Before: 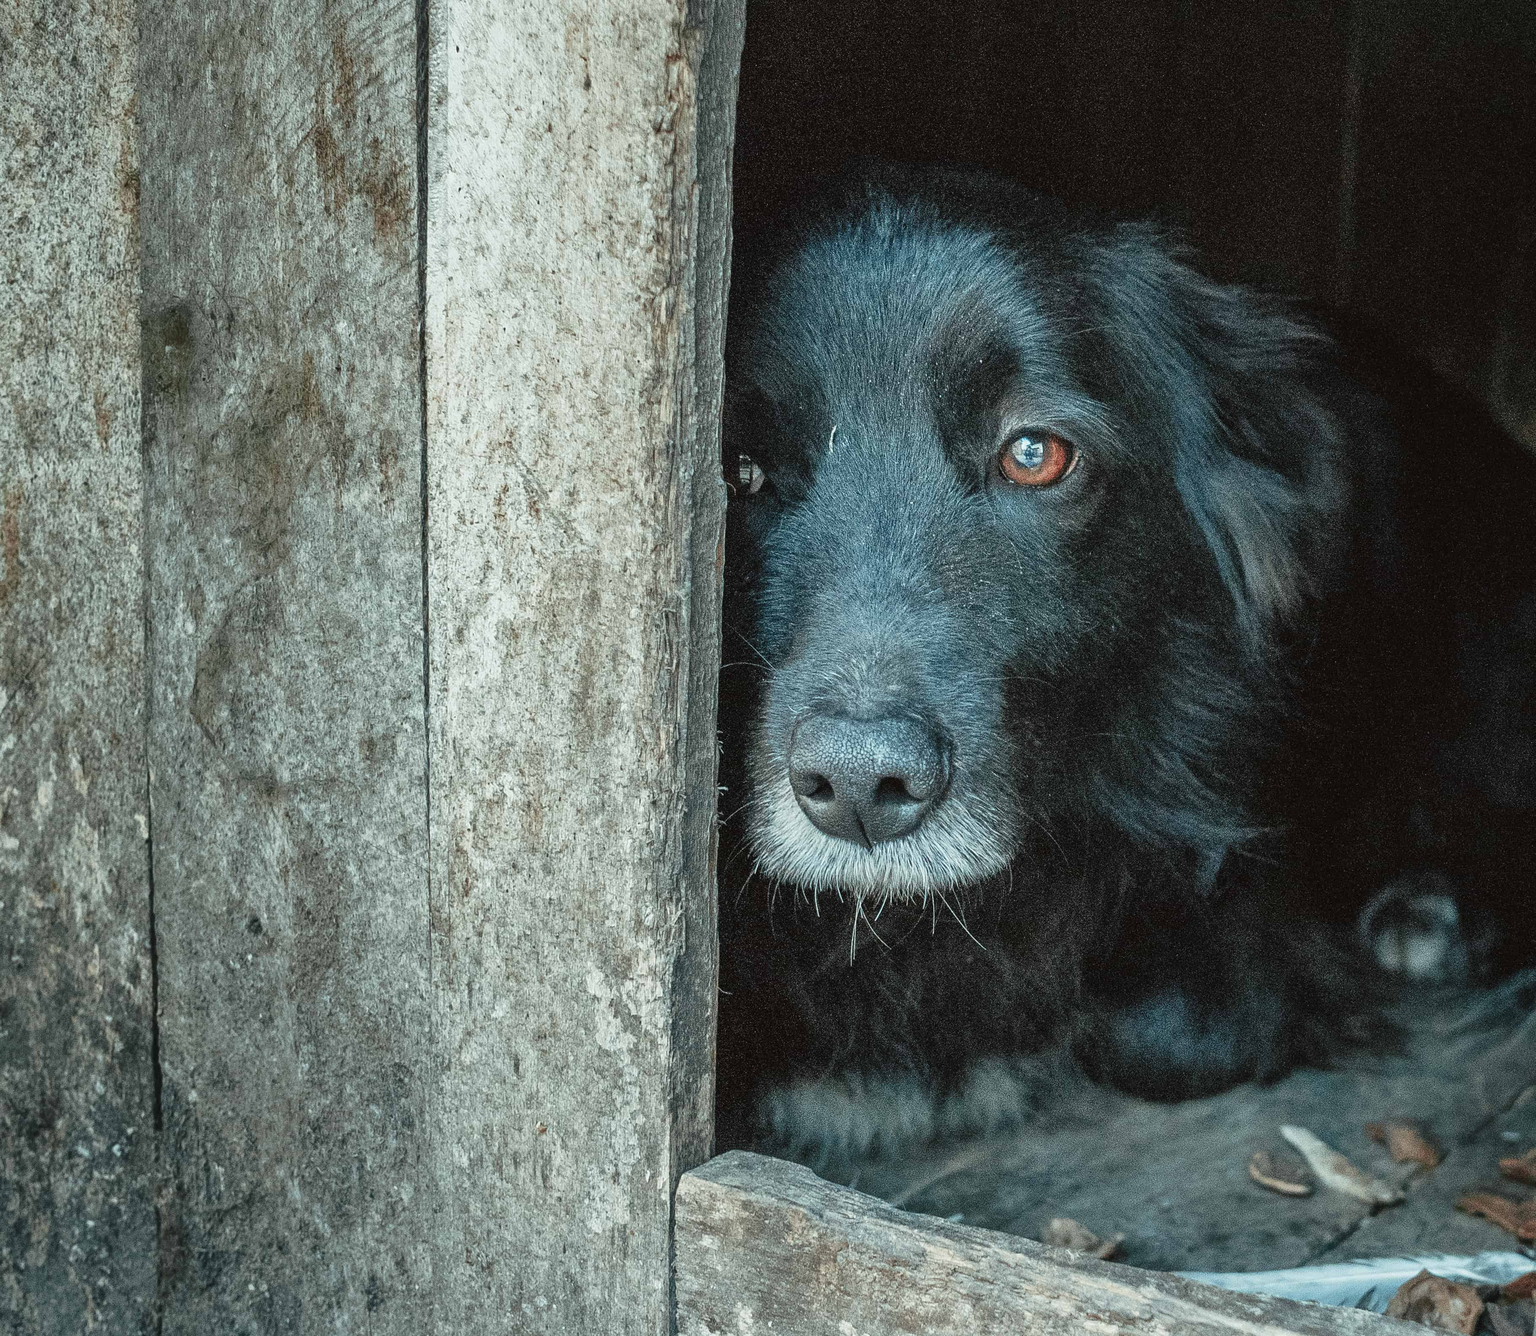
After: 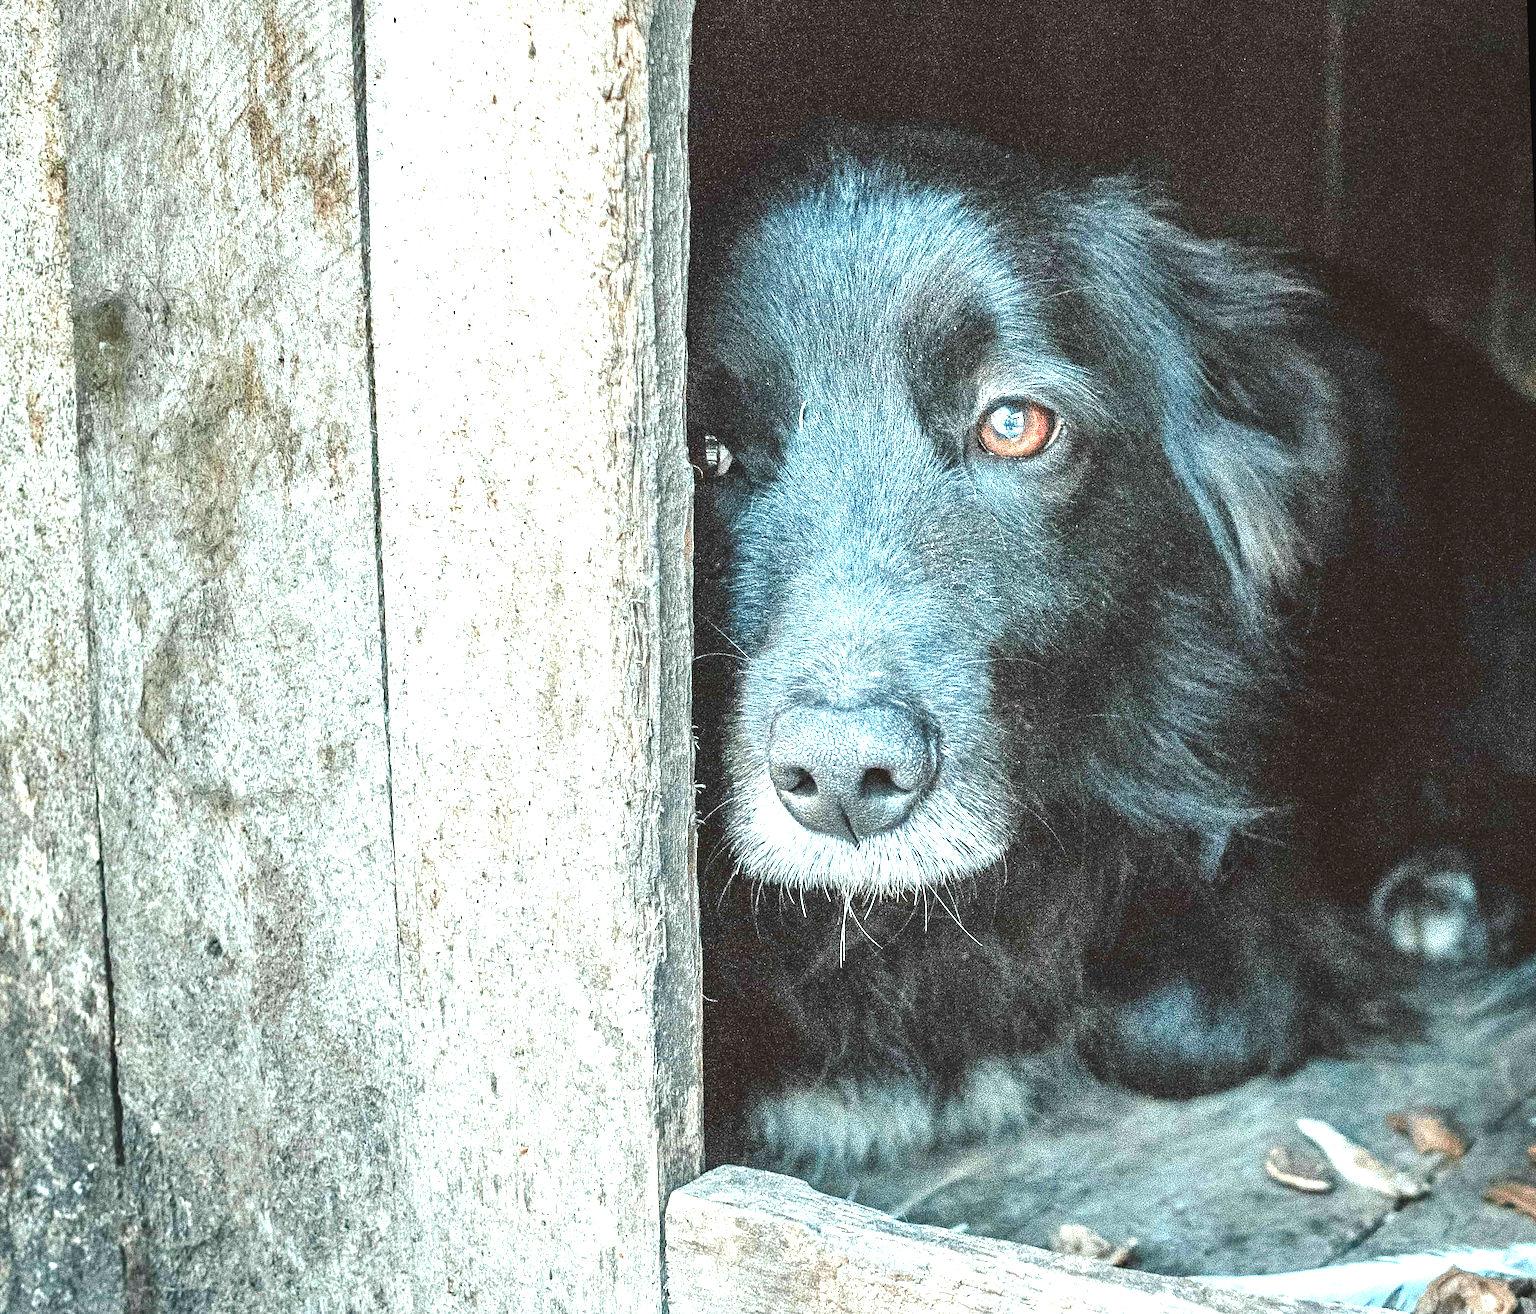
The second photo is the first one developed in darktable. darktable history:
exposure: exposure 2.003 EV, compensate highlight preservation false
contrast brightness saturation: contrast -0.08, brightness -0.04, saturation -0.11
crop and rotate: left 3.238%
rotate and perspective: rotation -2°, crop left 0.022, crop right 0.978, crop top 0.049, crop bottom 0.951
haze removal: on, module defaults
